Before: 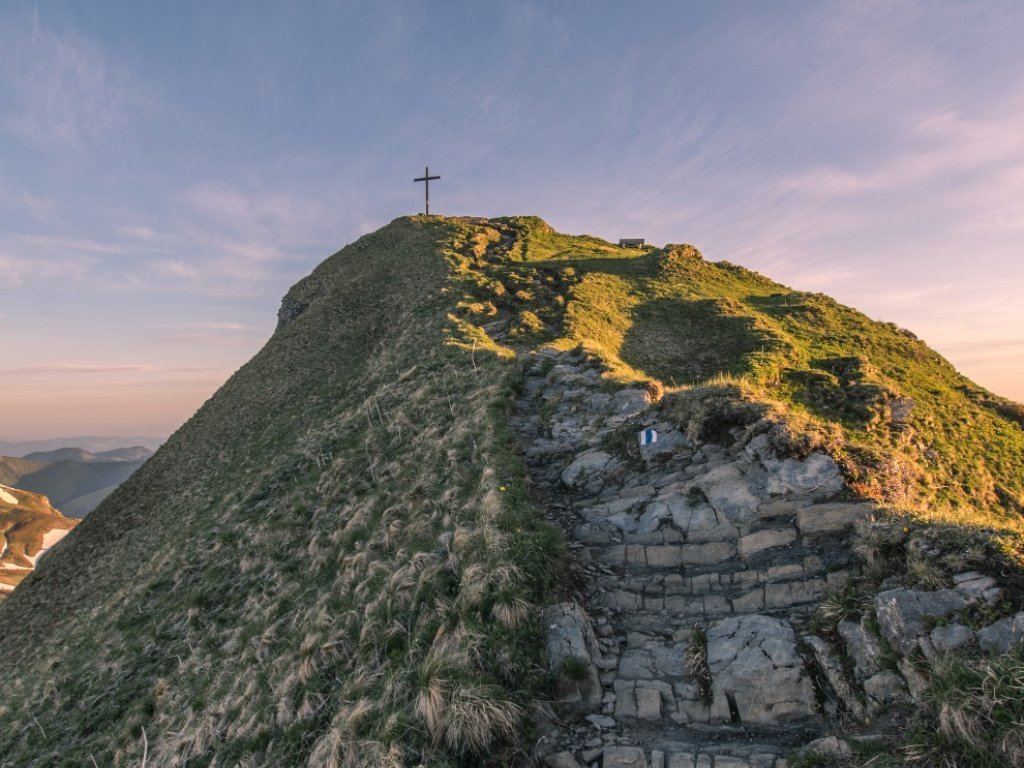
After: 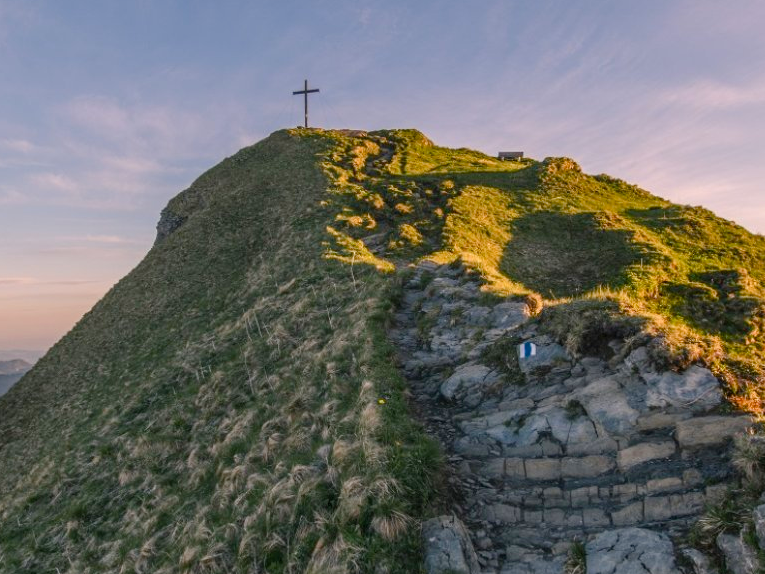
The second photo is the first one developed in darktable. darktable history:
crop and rotate: left 11.831%, top 11.346%, right 13.429%, bottom 13.899%
color balance rgb: perceptual saturation grading › global saturation 20%, perceptual saturation grading › highlights -25%, perceptual saturation grading › shadows 50%
